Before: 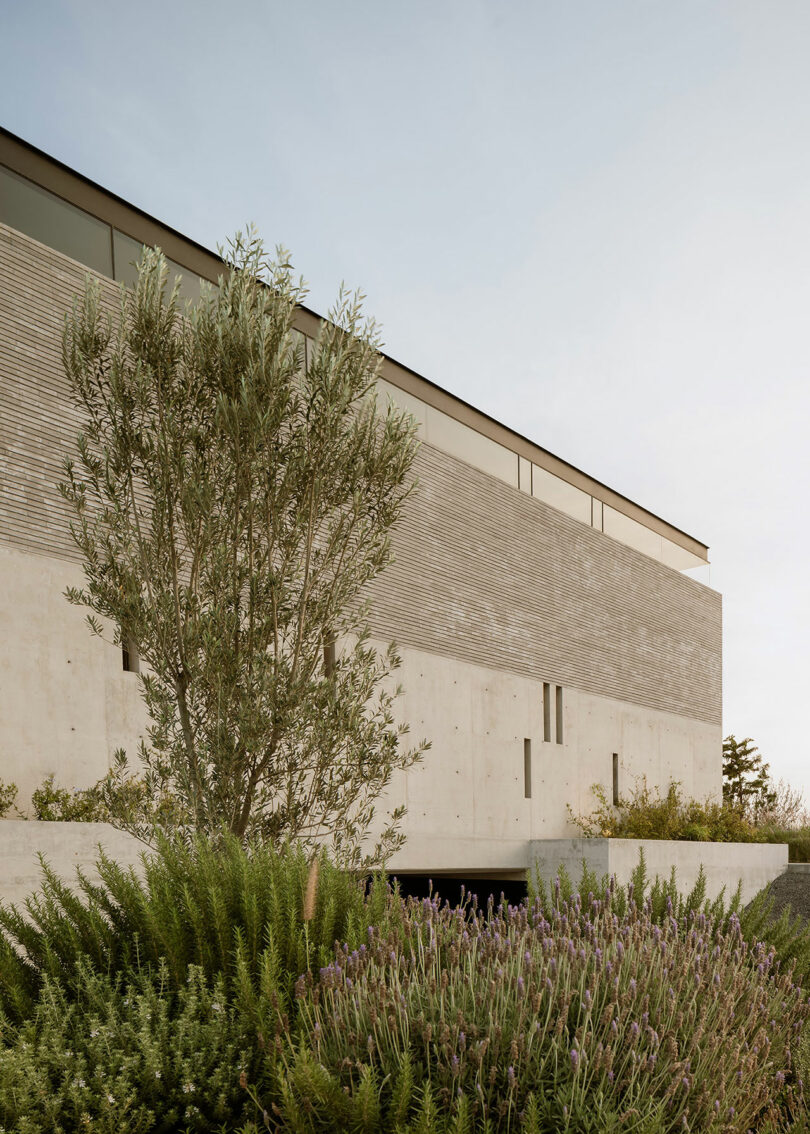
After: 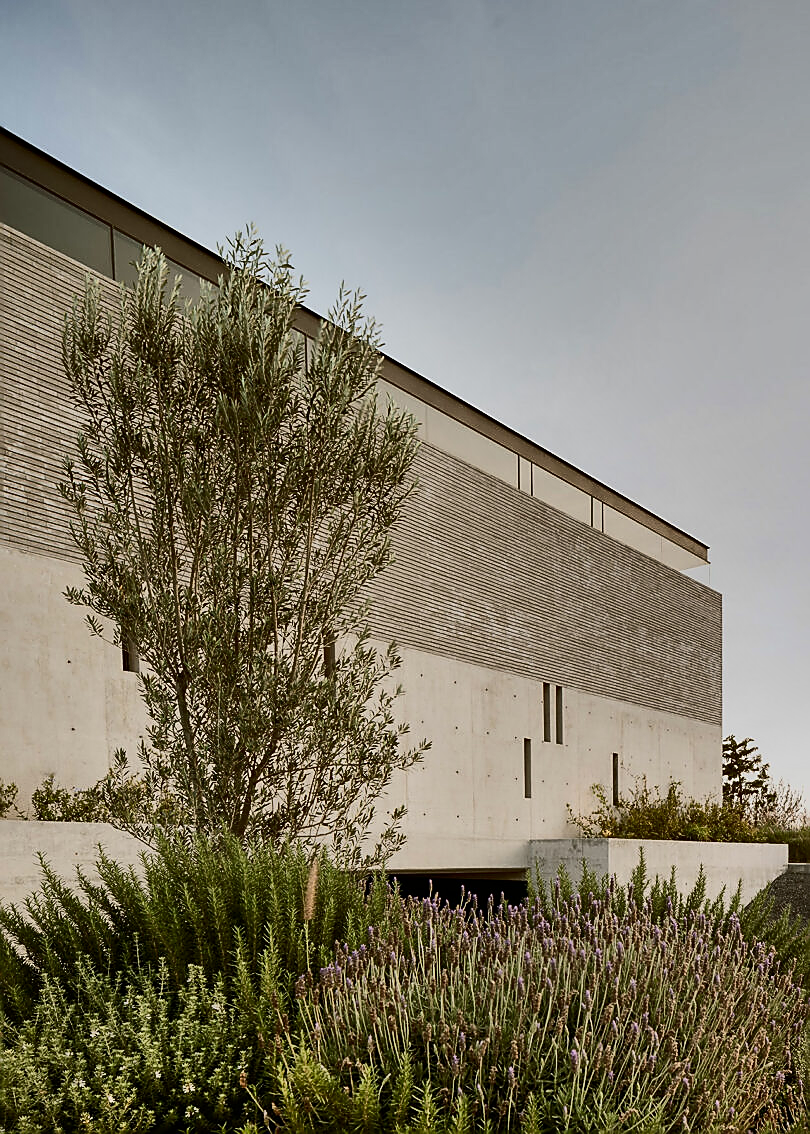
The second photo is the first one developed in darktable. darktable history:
shadows and highlights: shadows 78.97, white point adjustment -9.08, highlights -61.34, highlights color adjustment 32.35%, soften with gaussian
sharpen: radius 1.352, amount 1.252, threshold 0.641
contrast brightness saturation: contrast 0.295
